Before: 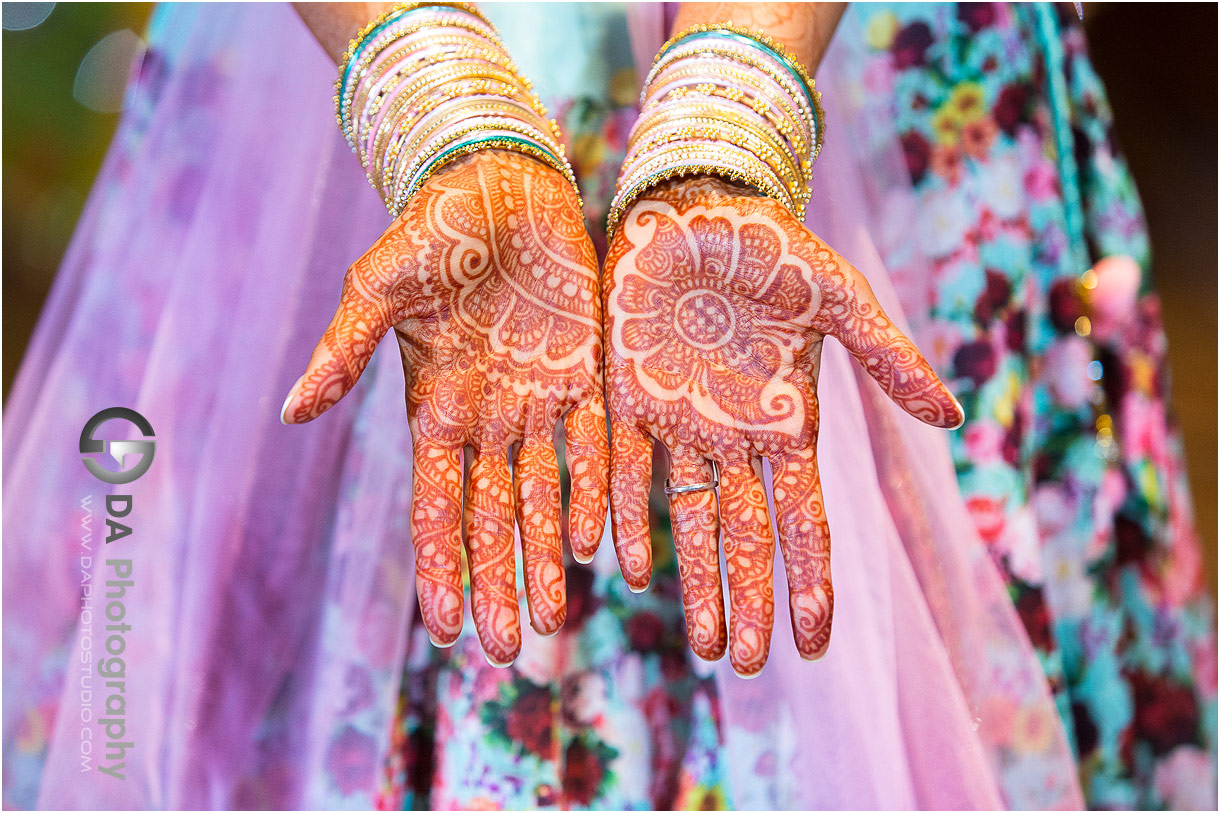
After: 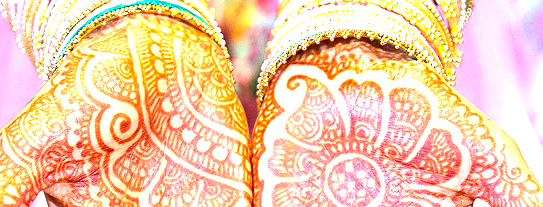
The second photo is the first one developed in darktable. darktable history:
exposure: black level correction 0, exposure 1.463 EV, compensate exposure bias true, compensate highlight preservation false
contrast brightness saturation: contrast 0.044, saturation 0.066
crop: left 28.733%, top 16.844%, right 26.697%, bottom 57.608%
